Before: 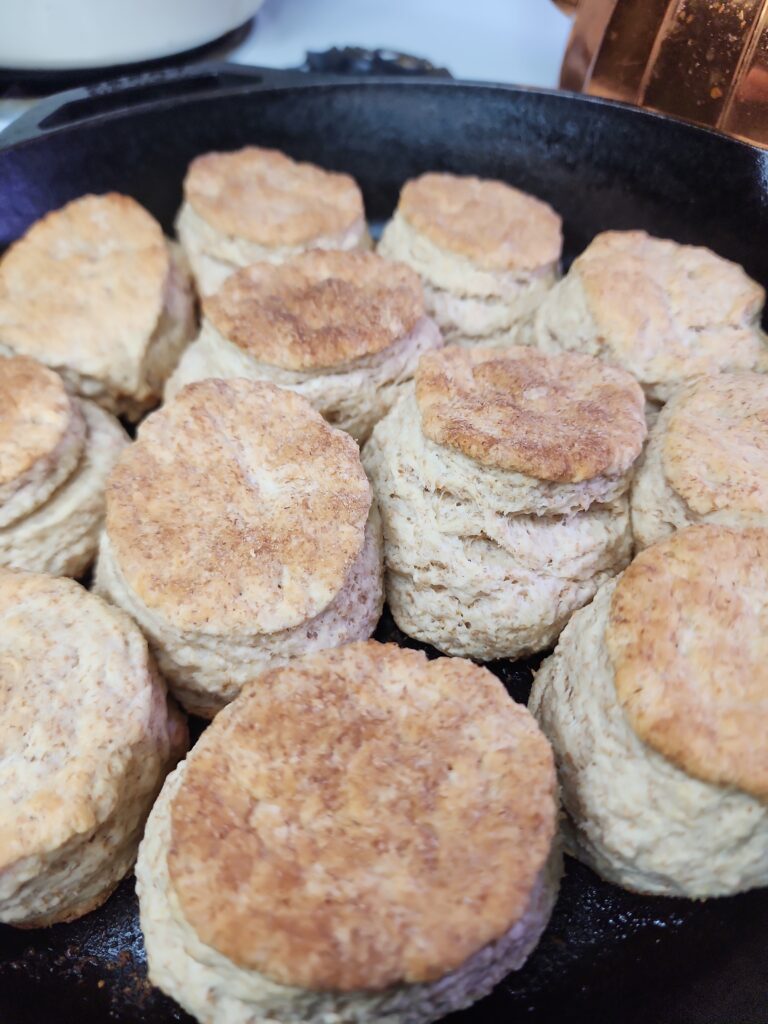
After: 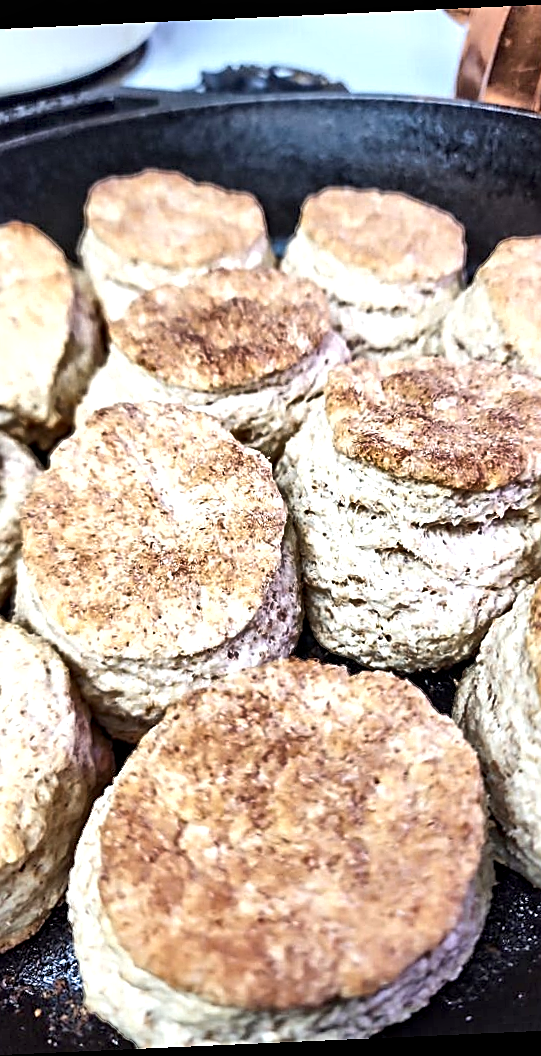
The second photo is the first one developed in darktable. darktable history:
exposure: black level correction 0, exposure 0.7 EV, compensate exposure bias true, compensate highlight preservation false
rotate and perspective: rotation -2.56°, automatic cropping off
shadows and highlights: shadows 60, soften with gaussian
crop and rotate: left 13.342%, right 19.991%
sharpen: on, module defaults
contrast equalizer: octaves 7, y [[0.5, 0.542, 0.583, 0.625, 0.667, 0.708], [0.5 ×6], [0.5 ×6], [0 ×6], [0 ×6]]
